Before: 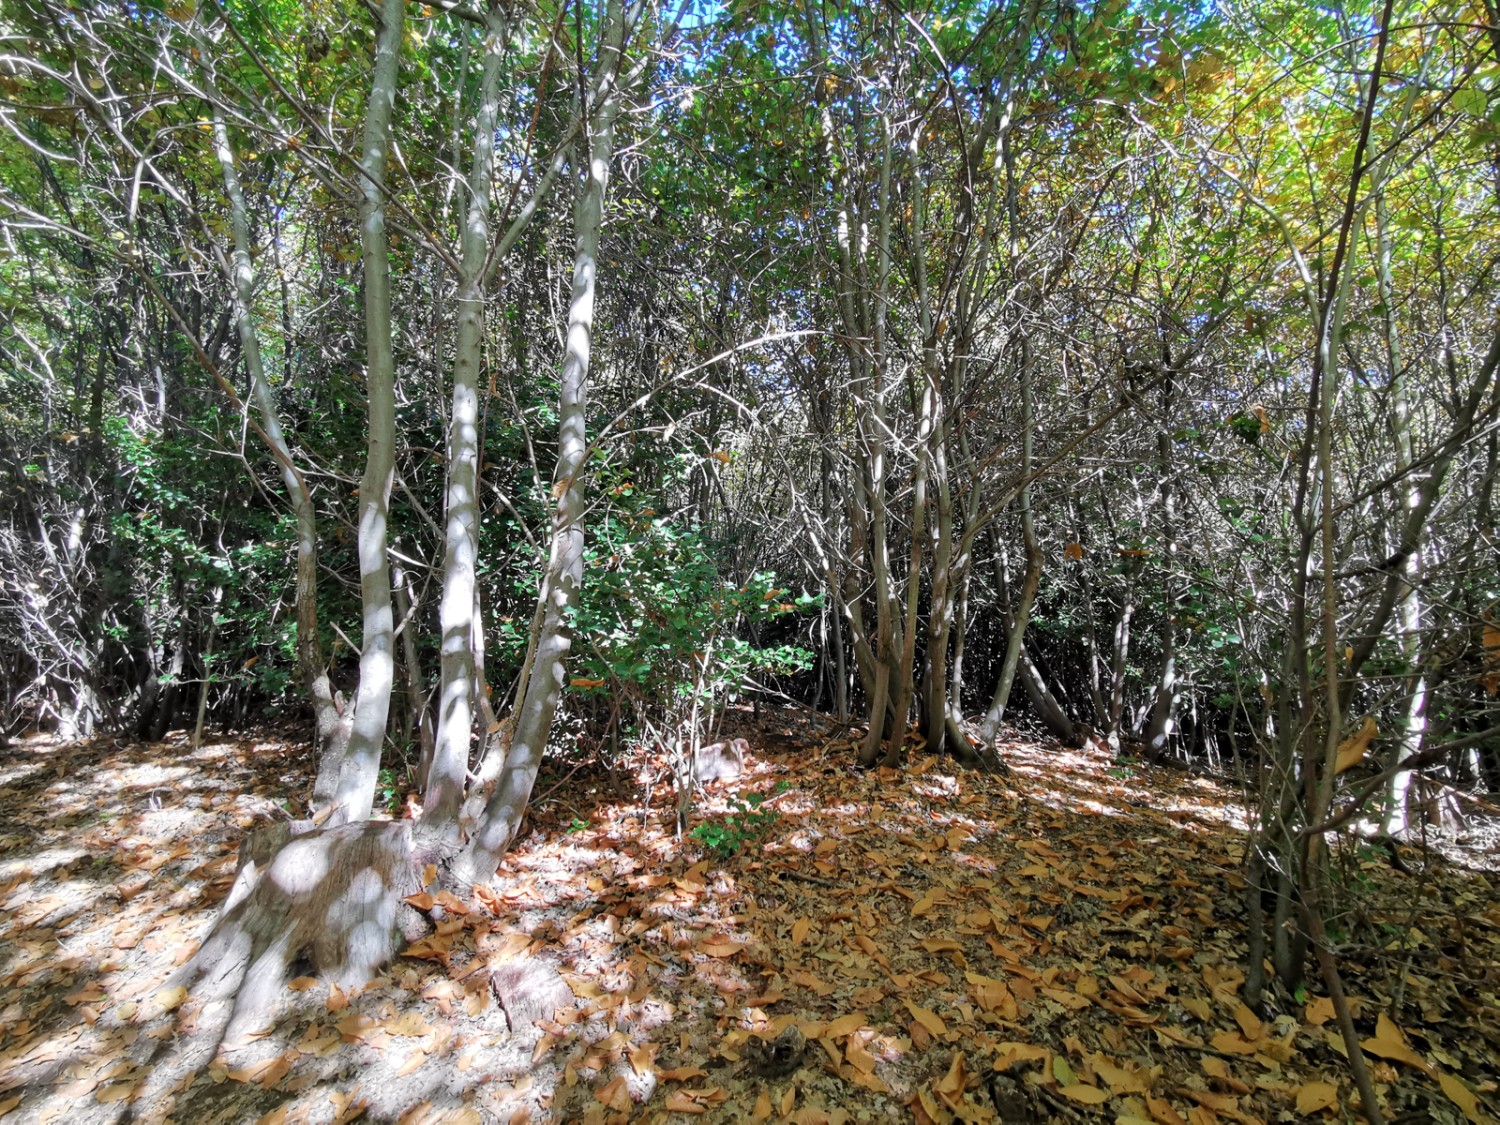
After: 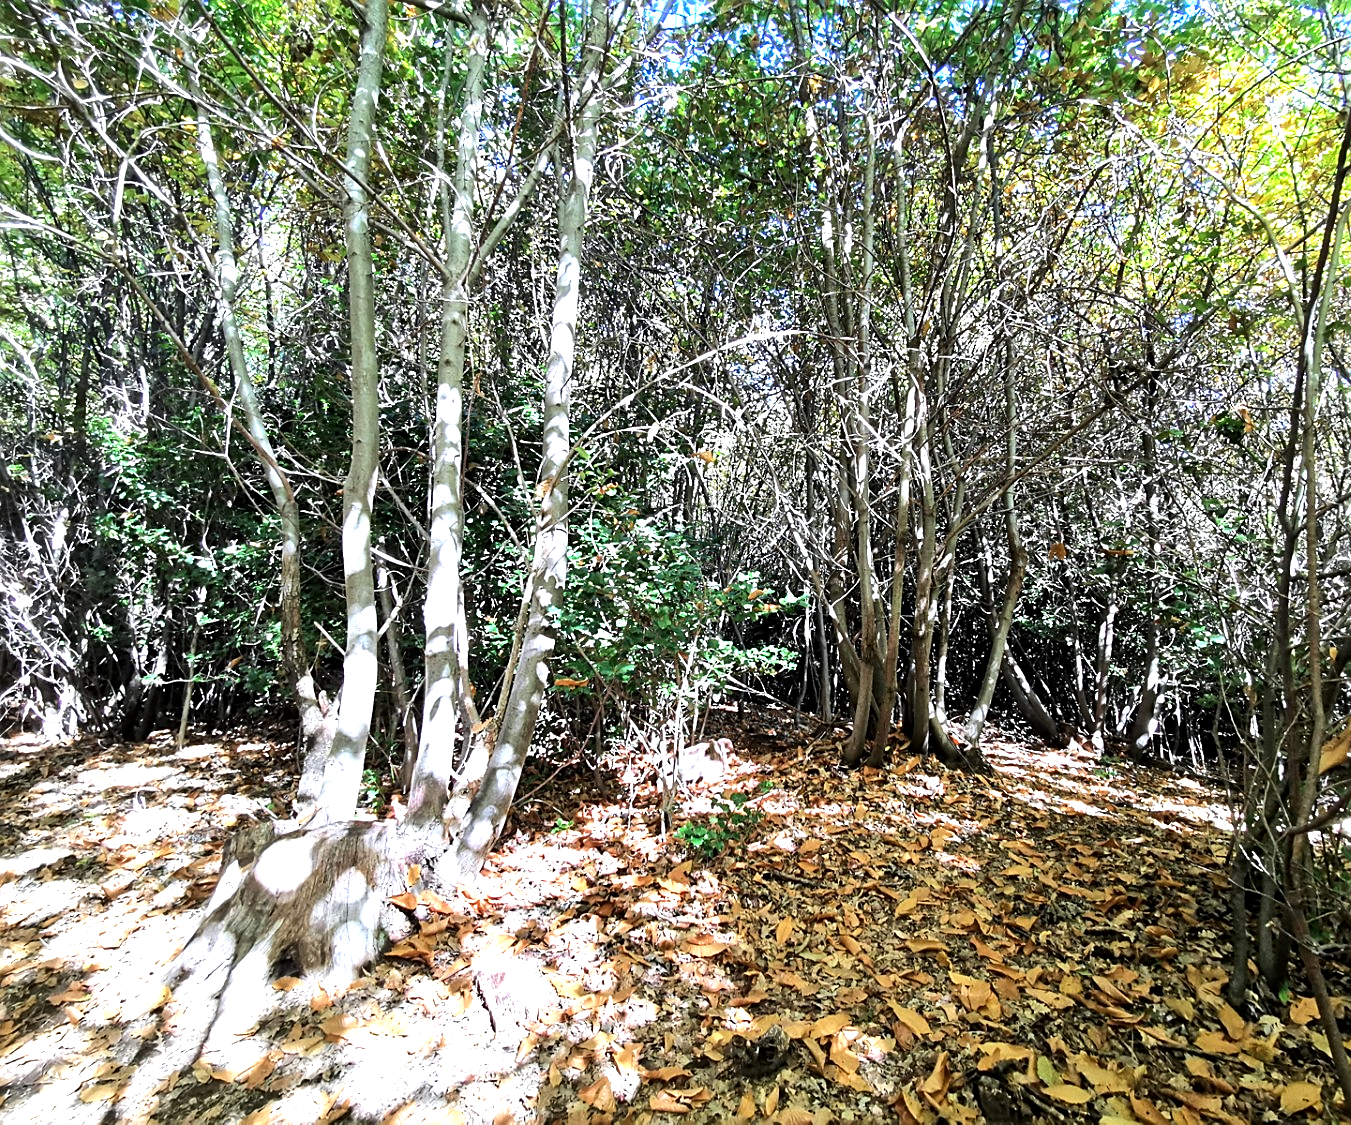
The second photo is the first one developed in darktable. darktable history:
tone equalizer: -8 EV -0.75 EV, -7 EV -0.7 EV, -6 EV -0.6 EV, -5 EV -0.4 EV, -3 EV 0.4 EV, -2 EV 0.6 EV, -1 EV 0.7 EV, +0 EV 0.75 EV, edges refinement/feathering 500, mask exposure compensation -1.57 EV, preserve details no
local contrast: mode bilateral grid, contrast 20, coarseness 50, detail 120%, midtone range 0.2
crop and rotate: left 1.088%, right 8.807%
exposure: exposure 0.556 EV, compensate highlight preservation false
white balance: red 0.982, blue 1.018
sharpen: on, module defaults
contrast brightness saturation: contrast 0.07
